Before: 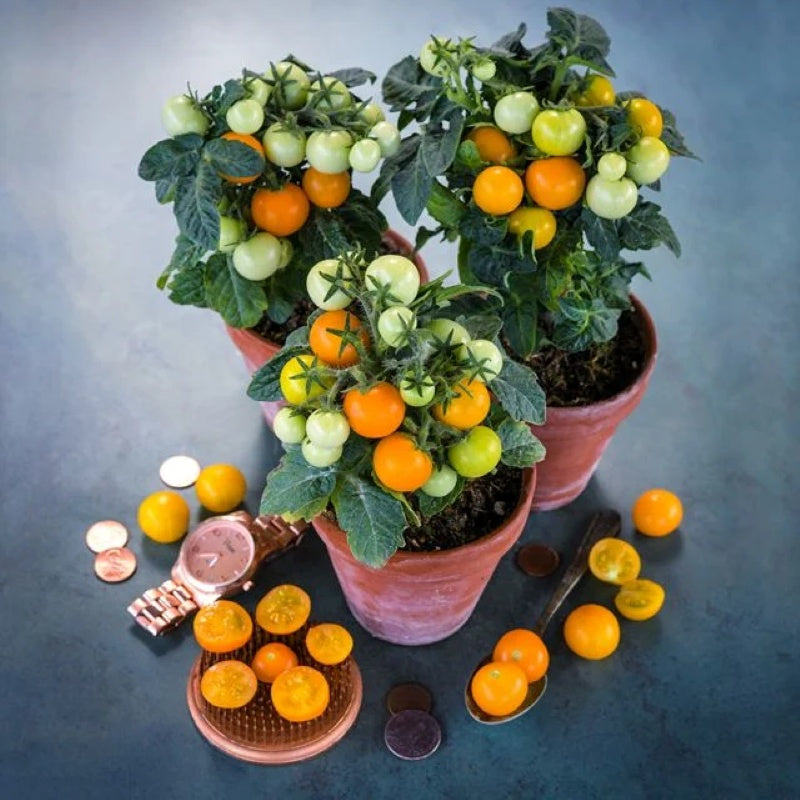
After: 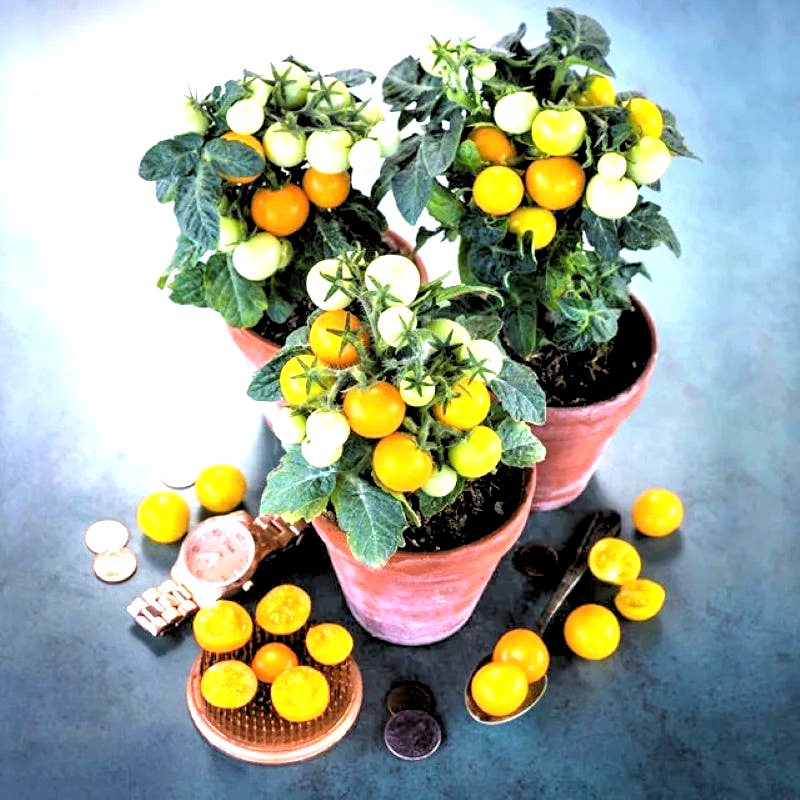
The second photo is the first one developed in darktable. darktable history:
exposure: black level correction 0, exposure 1.379 EV, compensate exposure bias true, compensate highlight preservation false
rgb levels: levels [[0.034, 0.472, 0.904], [0, 0.5, 1], [0, 0.5, 1]]
